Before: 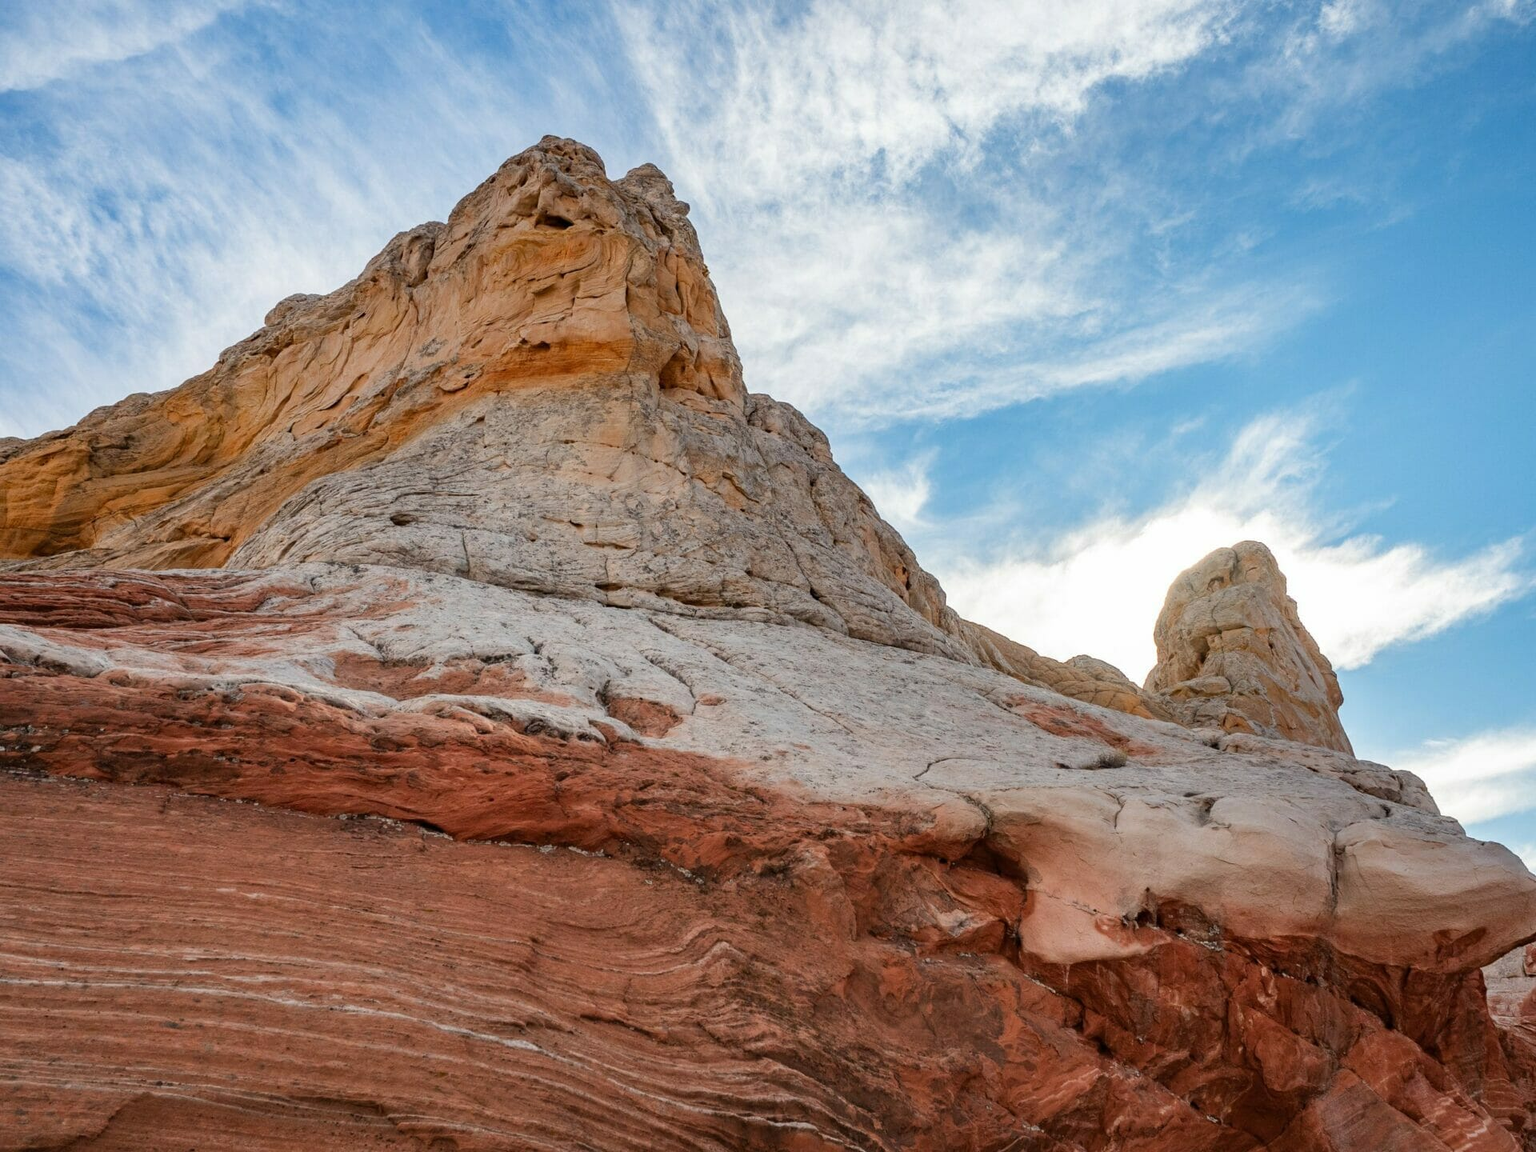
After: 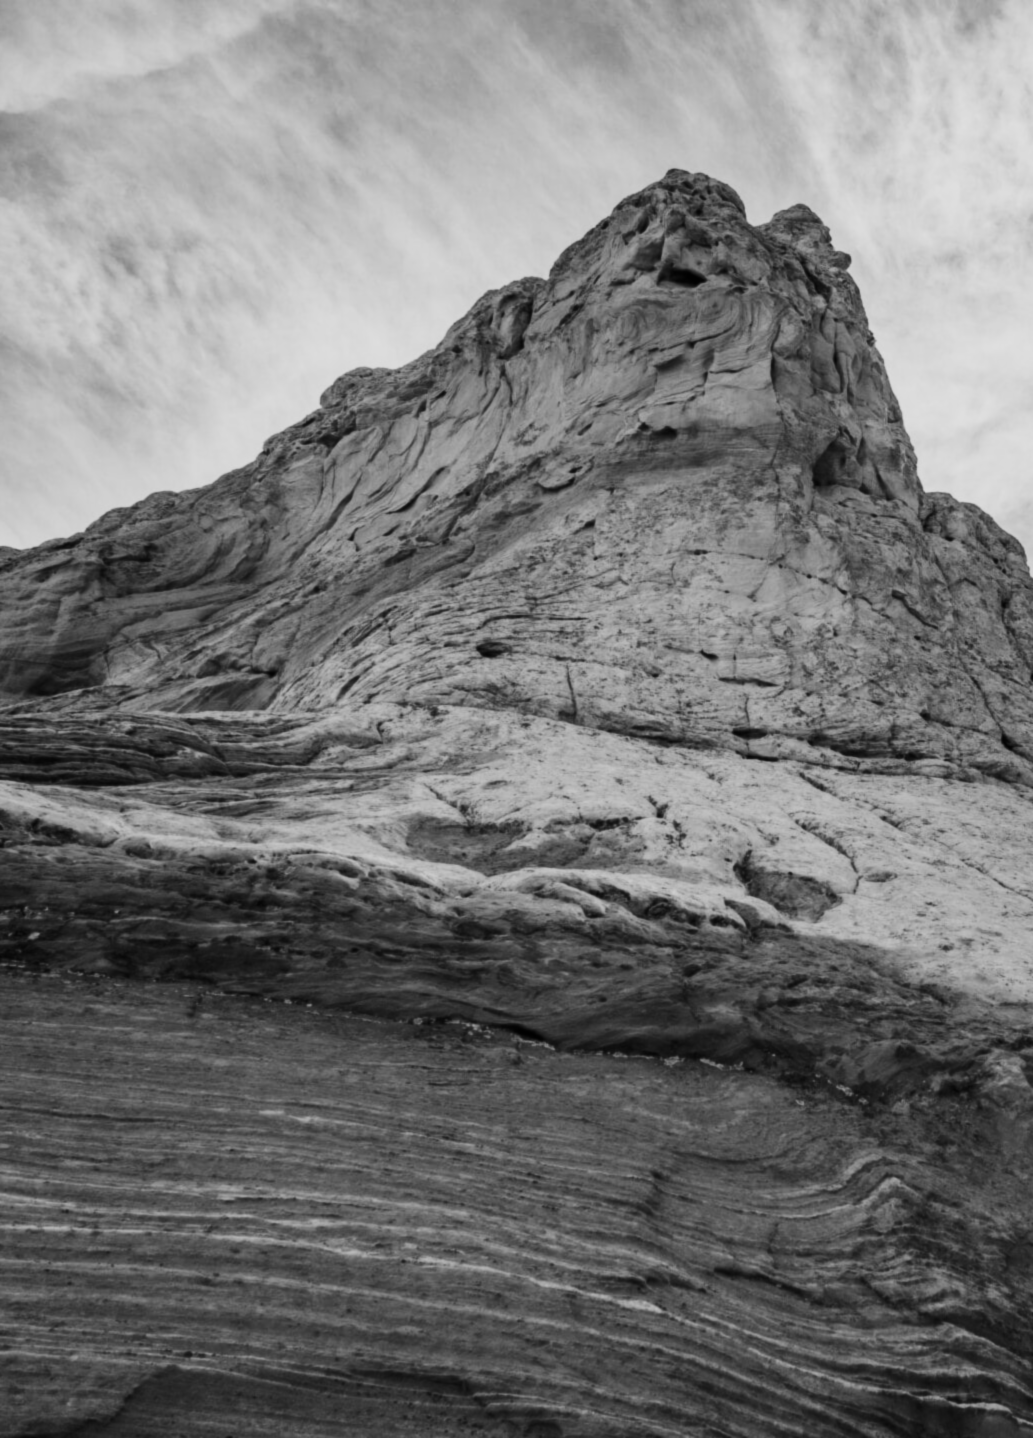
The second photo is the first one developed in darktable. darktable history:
shadows and highlights: radius 121.13, shadows 21.4, white point adjustment -9.72, highlights -14.39, soften with gaussian
lowpass: radius 0.76, contrast 1.56, saturation 0, unbound 0
crop: left 0.587%, right 45.588%, bottom 0.086%
